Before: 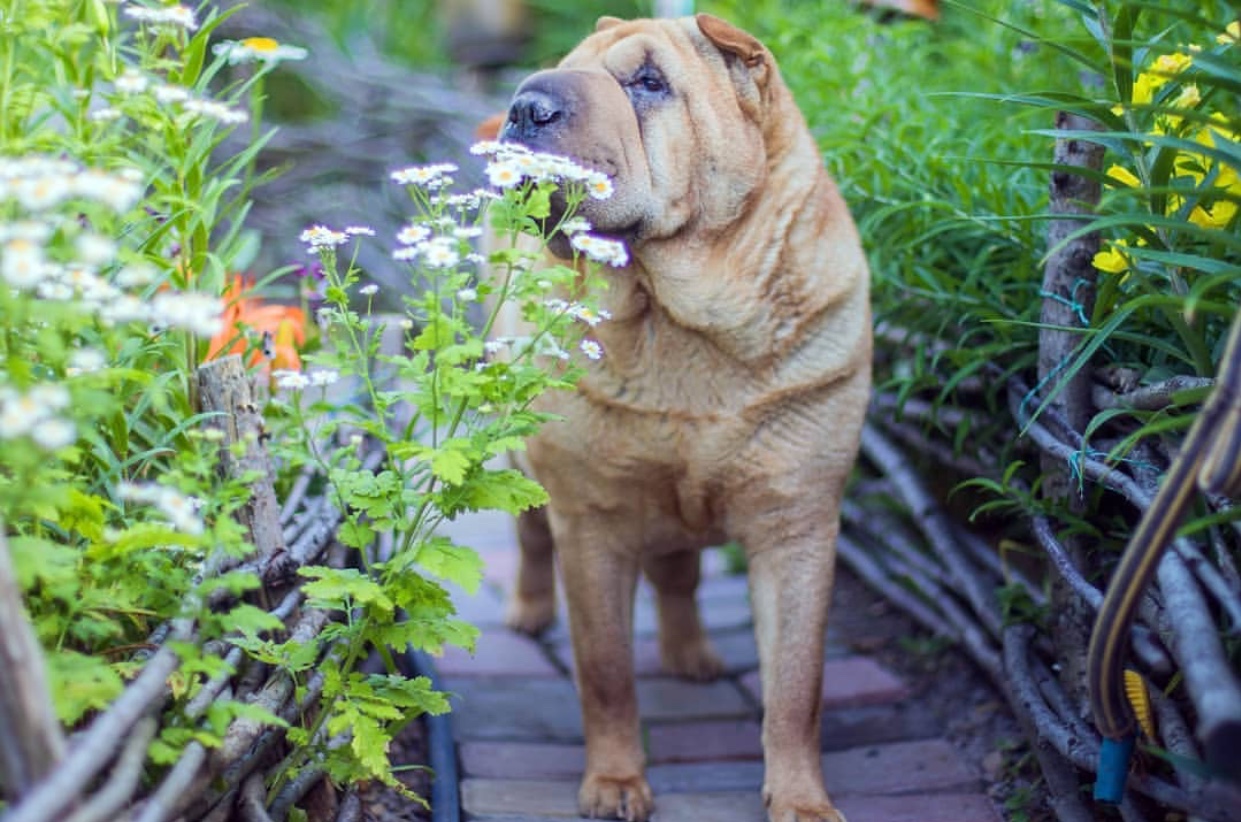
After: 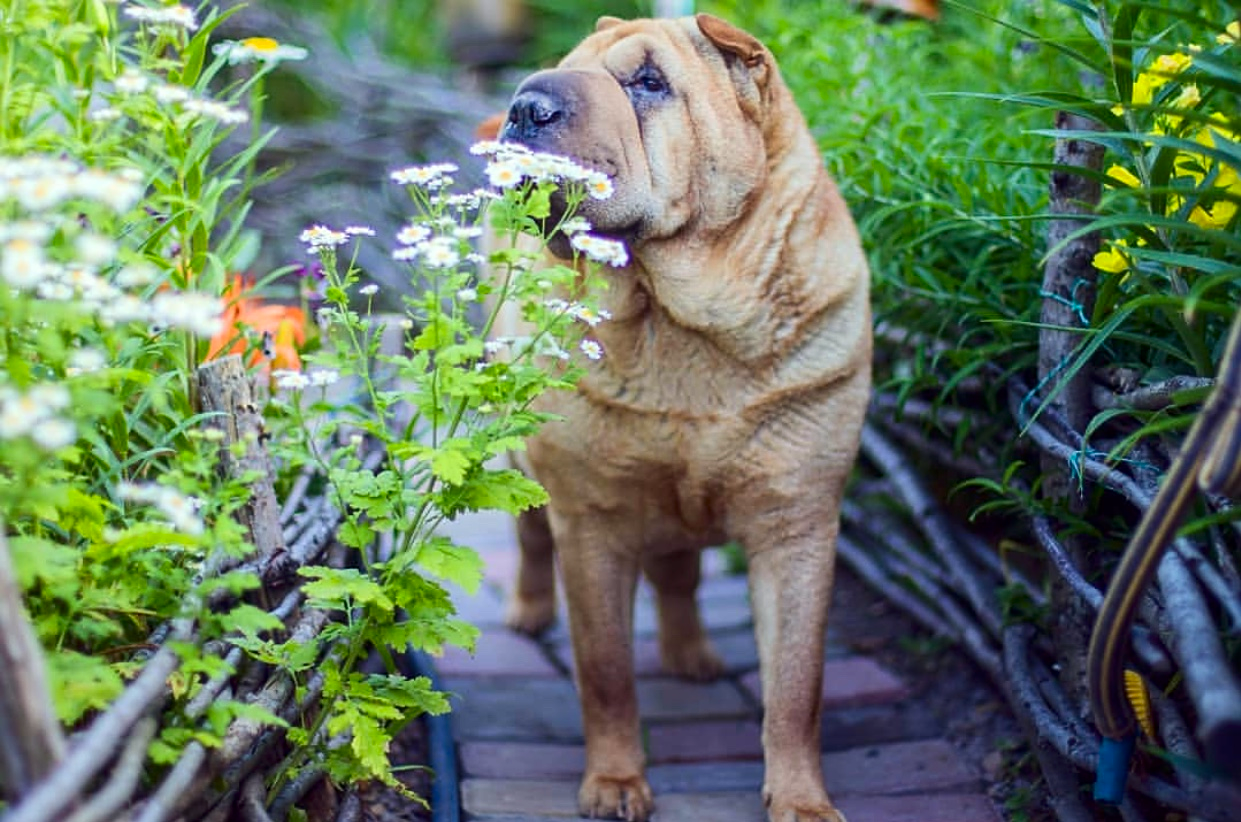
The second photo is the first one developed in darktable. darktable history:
color calibration: x 0.341, y 0.355, temperature 5138.03 K, saturation algorithm version 1 (2020)
sharpen: amount 0.213
contrast brightness saturation: contrast 0.129, brightness -0.06, saturation 0.152
